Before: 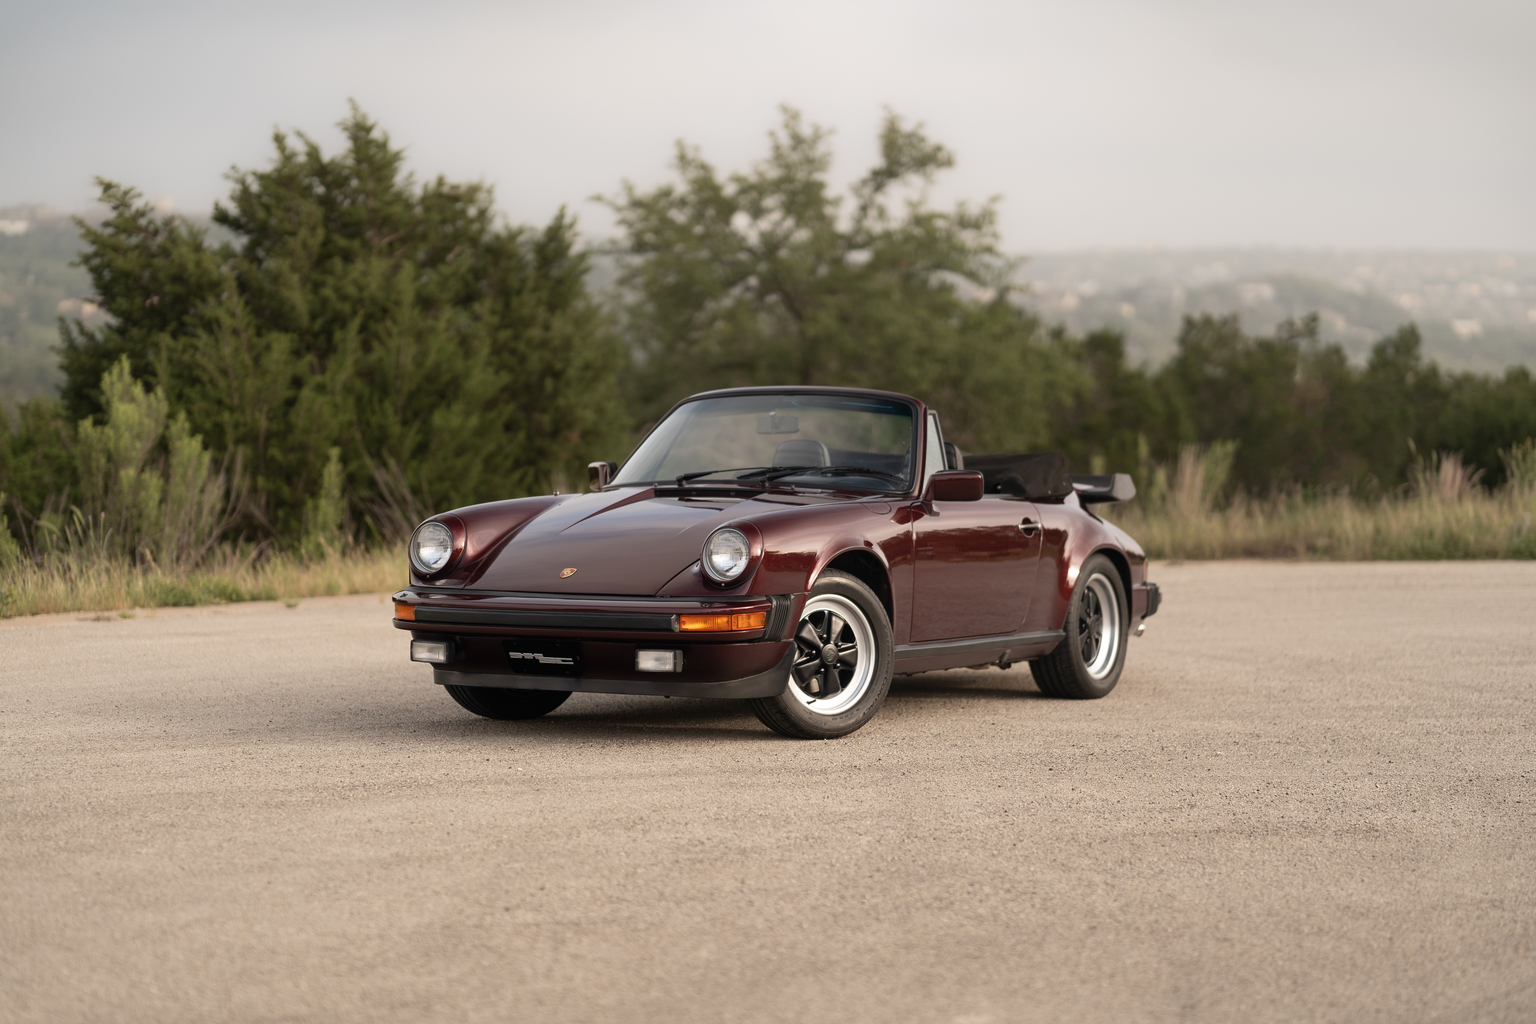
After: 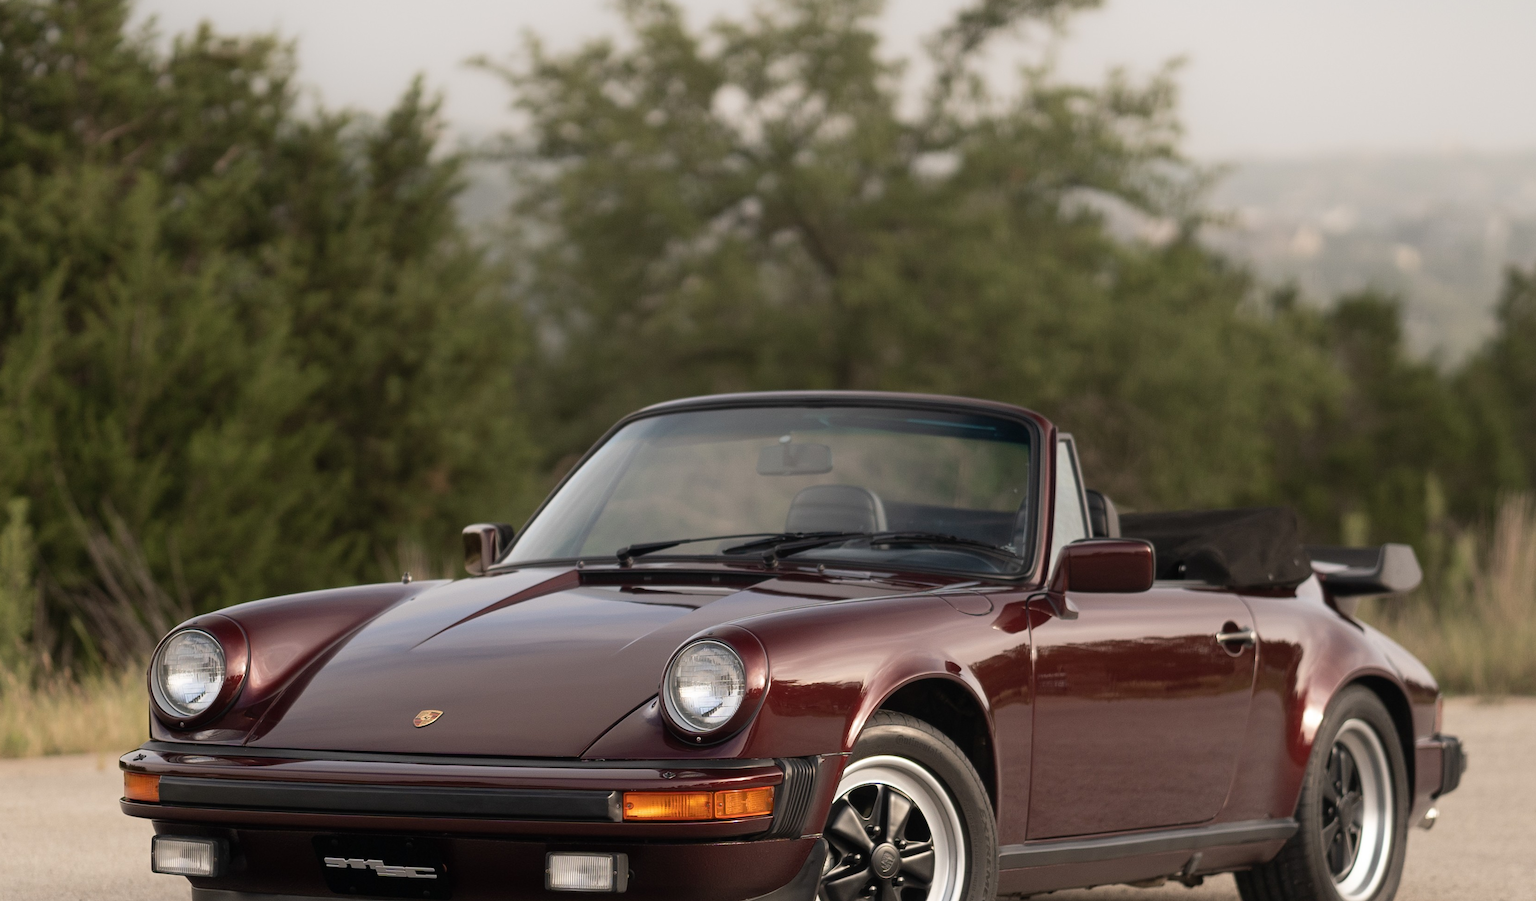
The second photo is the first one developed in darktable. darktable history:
crop: left 21.108%, top 15.914%, right 21.783%, bottom 33.838%
